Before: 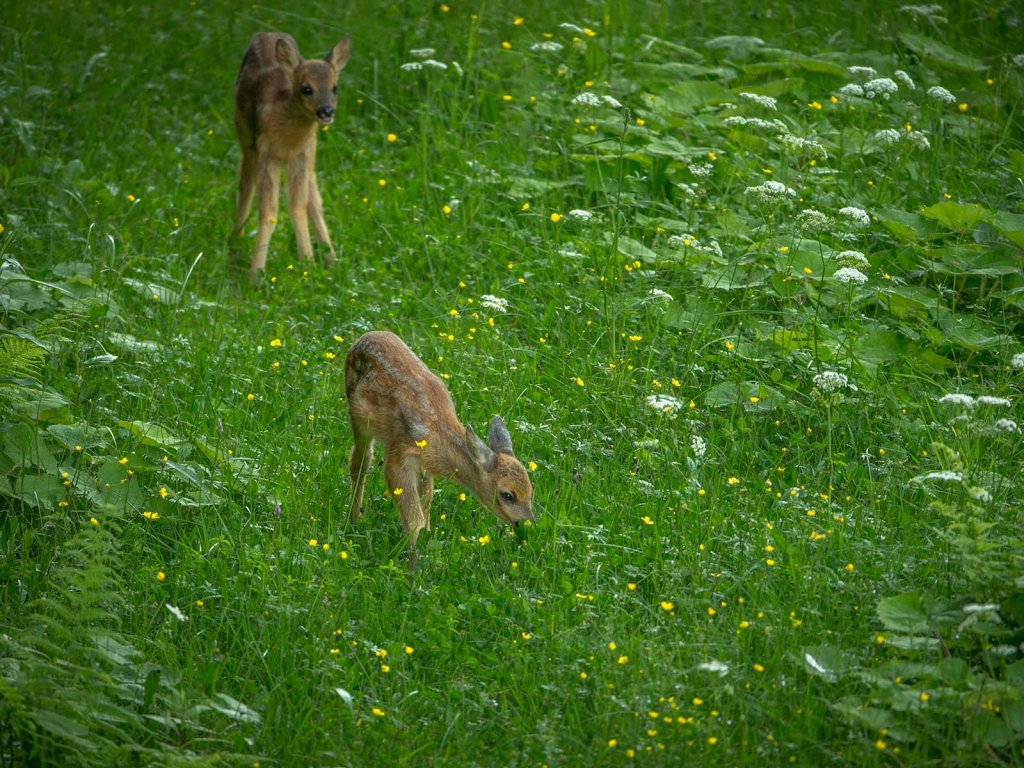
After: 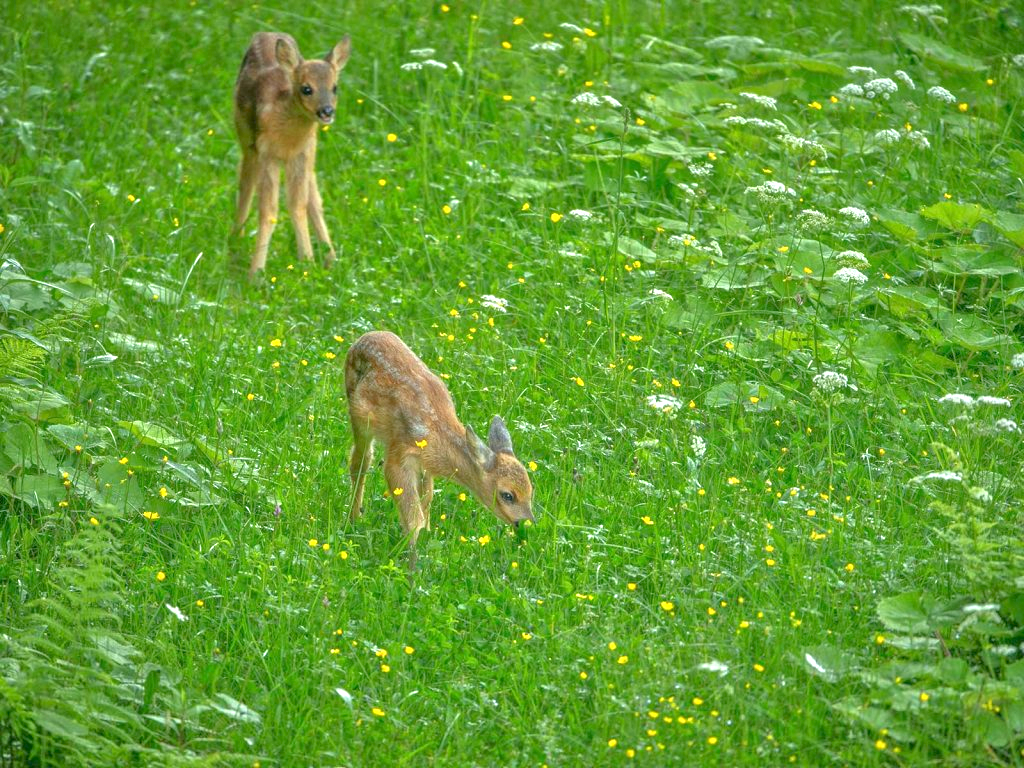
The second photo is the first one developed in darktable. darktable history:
tone equalizer: -8 EV 2 EV, -7 EV 2 EV, -6 EV 2 EV, -5 EV 2 EV, -4 EV 2 EV, -3 EV 1.5 EV, -2 EV 1 EV, -1 EV 0.5 EV
